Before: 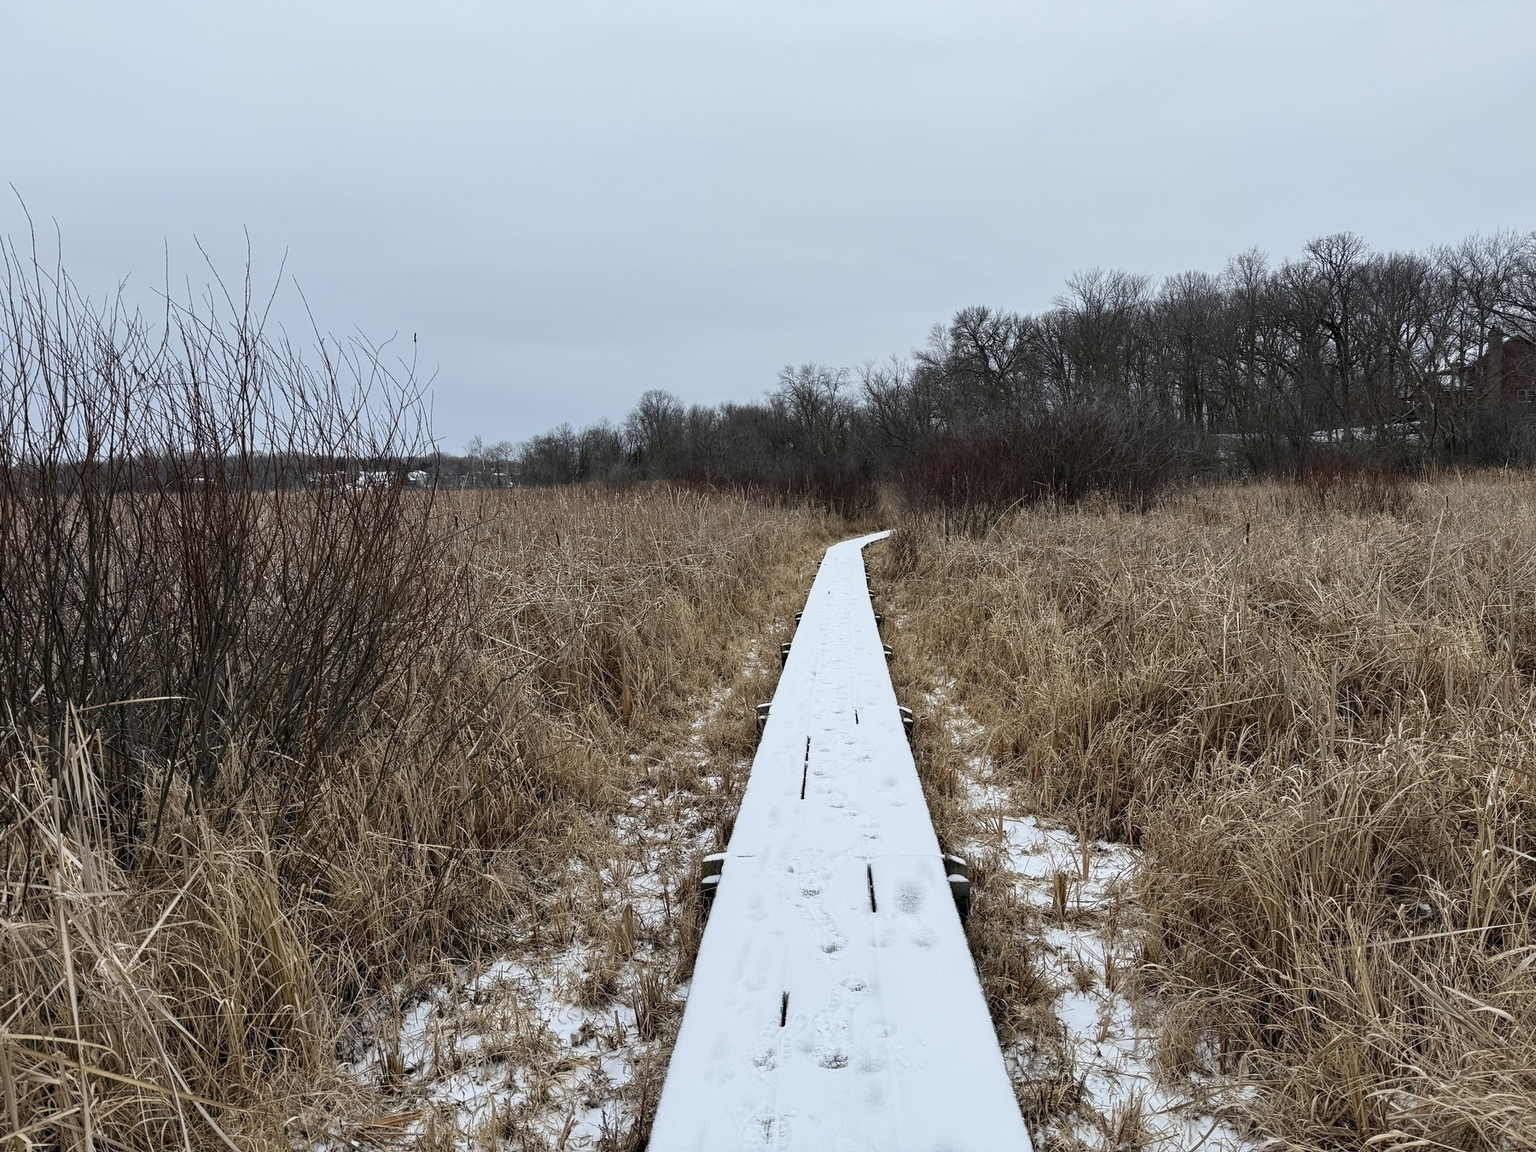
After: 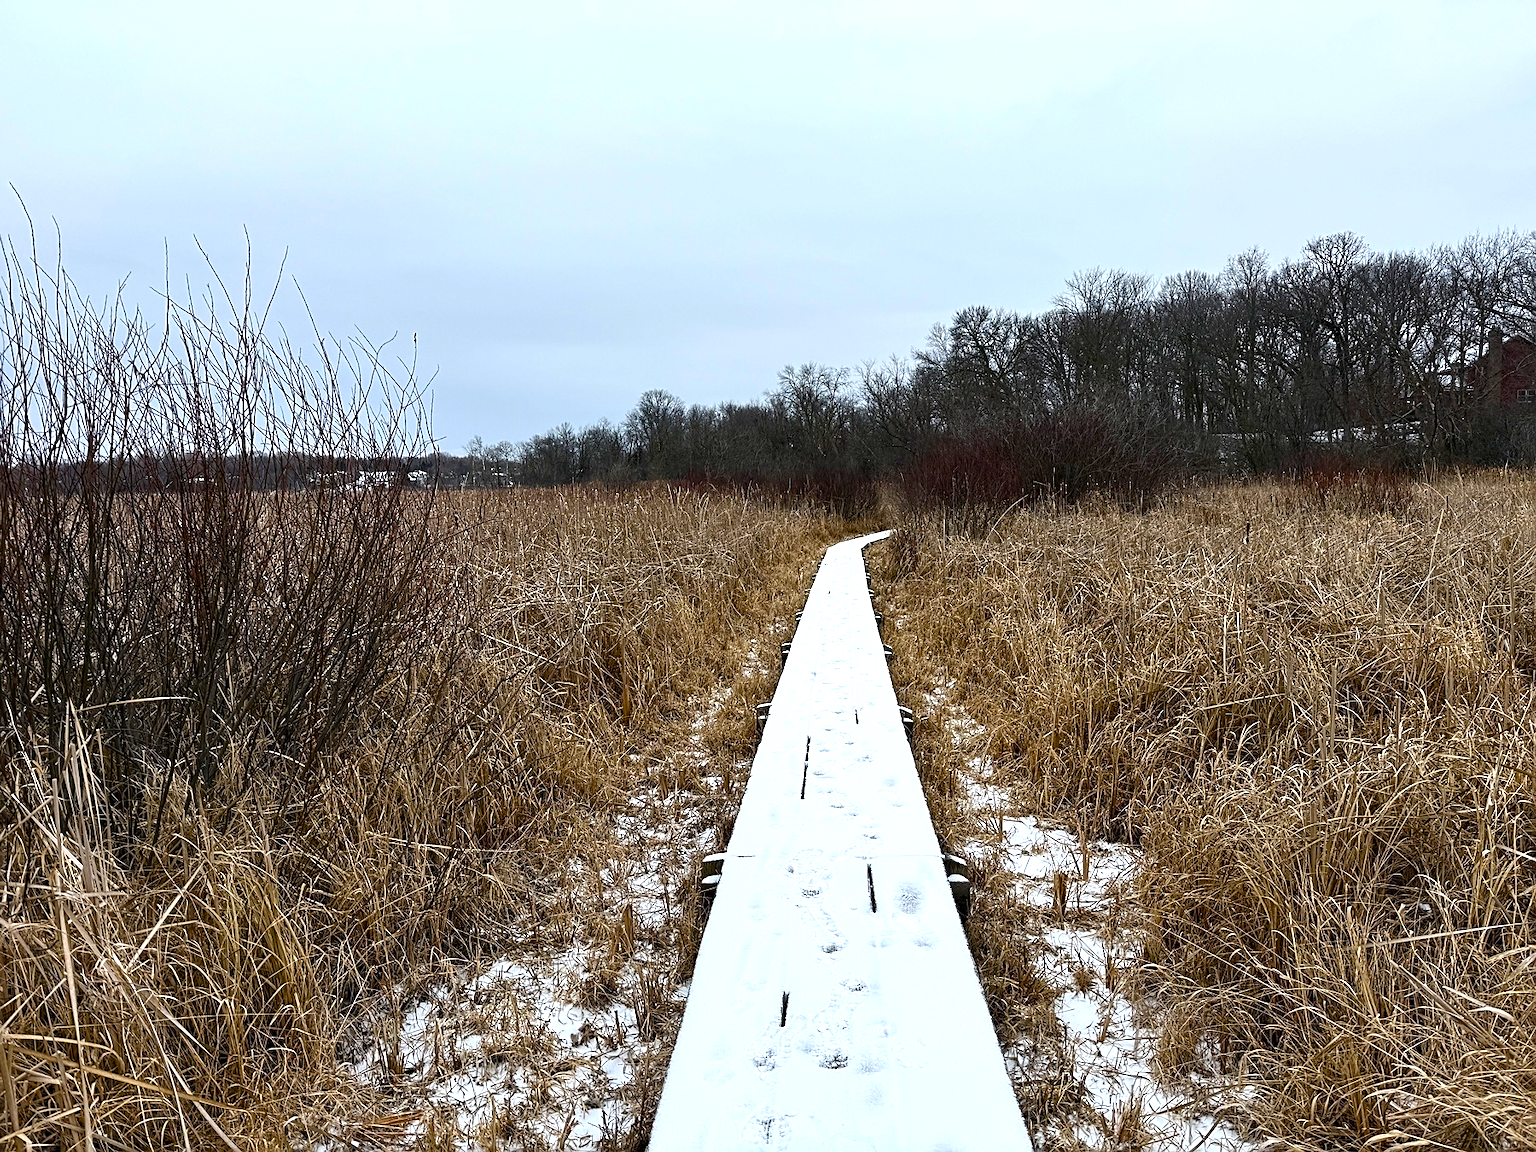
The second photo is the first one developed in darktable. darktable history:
color balance rgb: linear chroma grading › global chroma 15.193%, perceptual saturation grading › global saturation 20%, perceptual saturation grading › highlights -25.661%, perceptual saturation grading › shadows 50.102%, perceptual brilliance grading › global brilliance 15.535%, perceptual brilliance grading › shadows -35.729%
sharpen: on, module defaults
